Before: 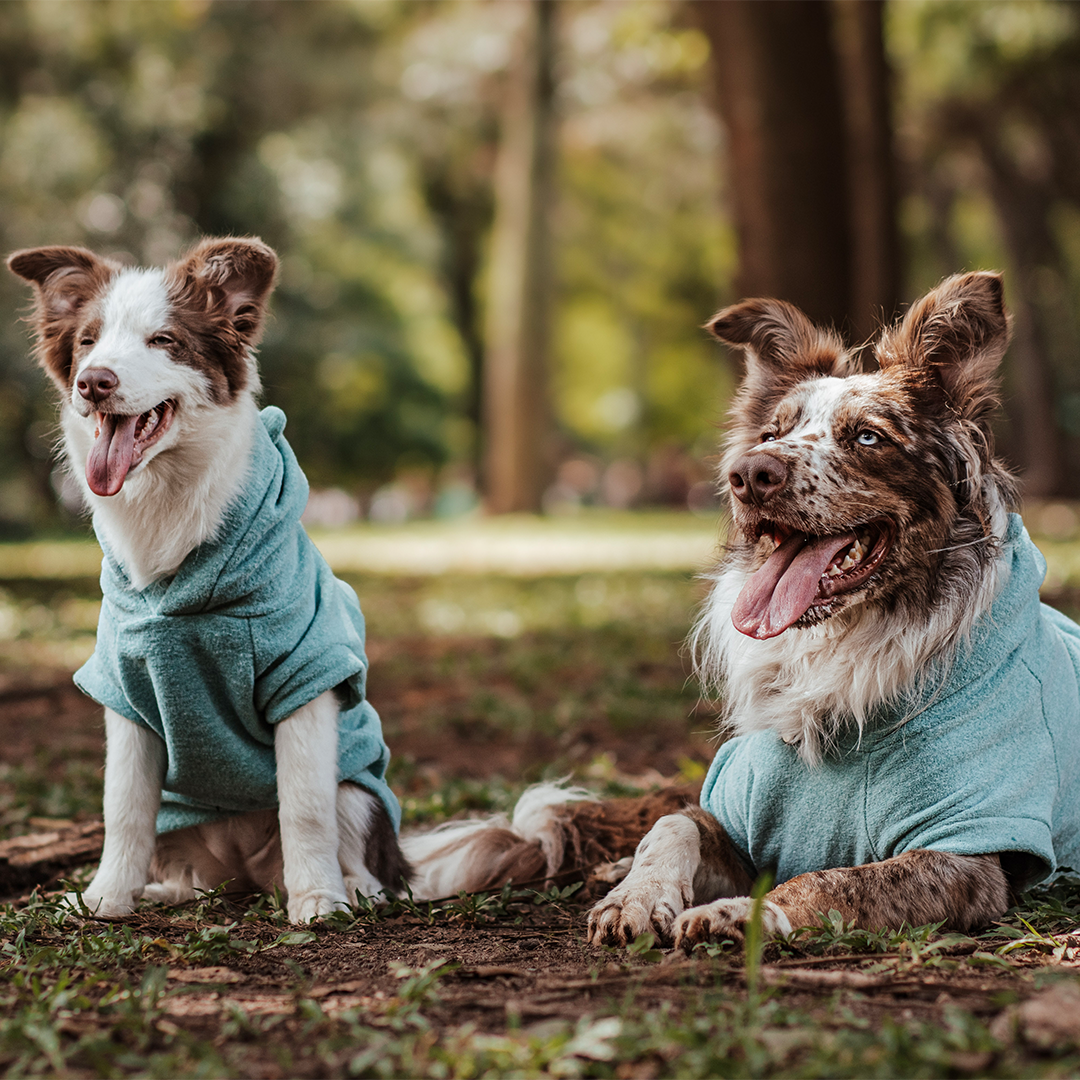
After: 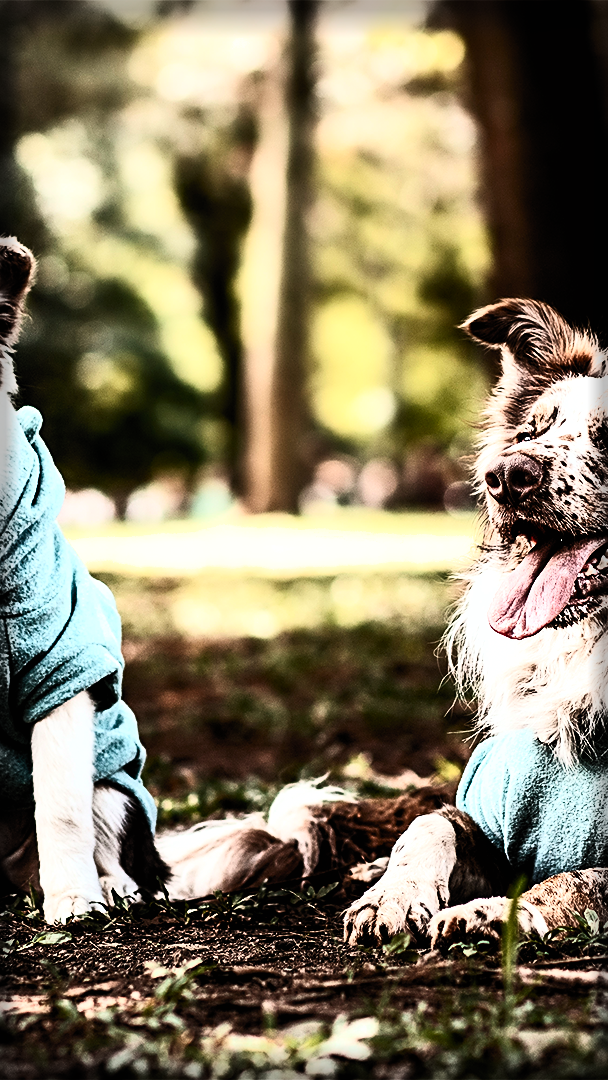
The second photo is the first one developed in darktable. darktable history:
sharpen: on, module defaults
local contrast: mode bilateral grid, contrast 16, coarseness 37, detail 105%, midtone range 0.2
crop and rotate: left 22.671%, right 21.021%
levels: mode automatic, levels [0, 0.498, 1]
contrast brightness saturation: contrast 0.603, brightness 0.323, saturation 0.139
filmic rgb: black relative exposure -8.21 EV, white relative exposure 2.22 EV, hardness 7.11, latitude 86.52%, contrast 1.71, highlights saturation mix -4.21%, shadows ↔ highlights balance -2.12%
vignetting: fall-off start 92.97%, fall-off radius 5.31%, automatic ratio true, width/height ratio 1.33, shape 0.051, unbound false
